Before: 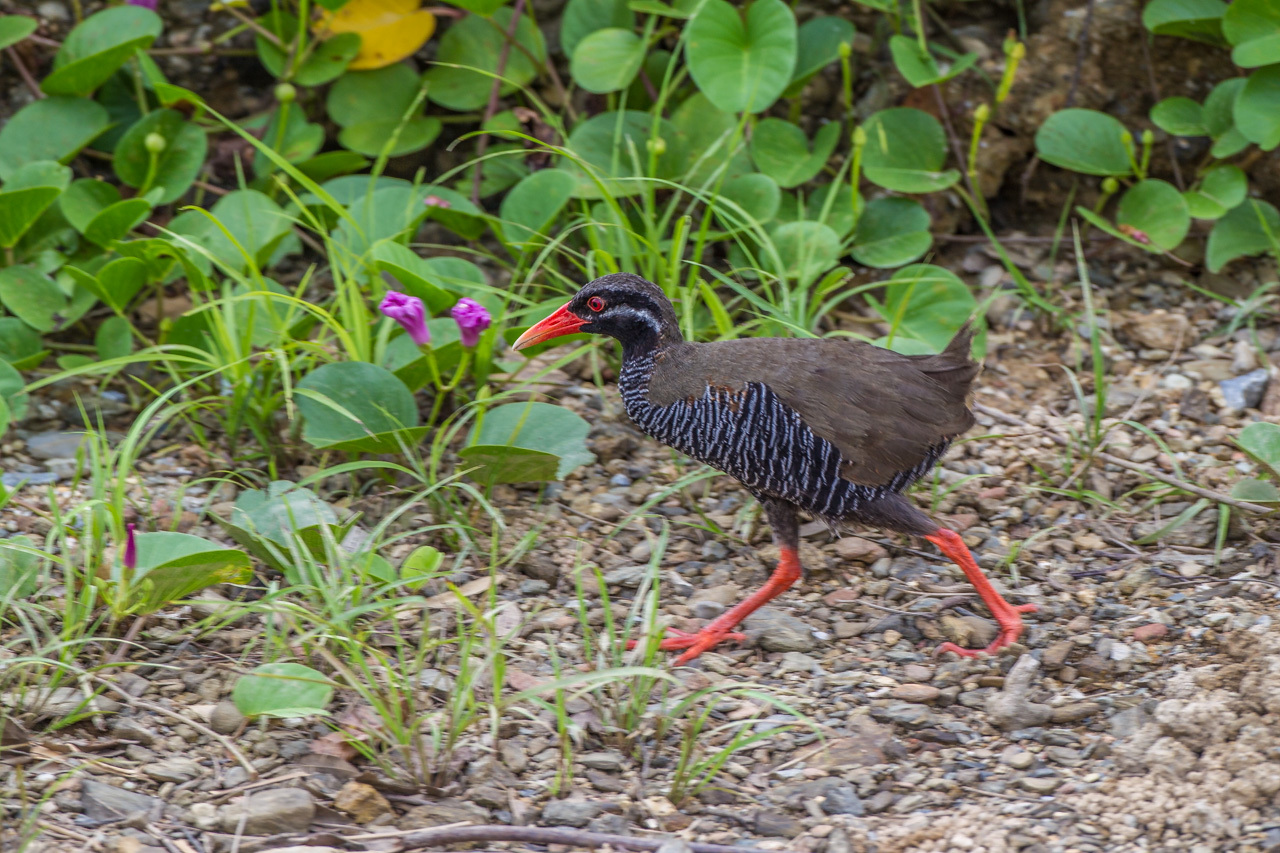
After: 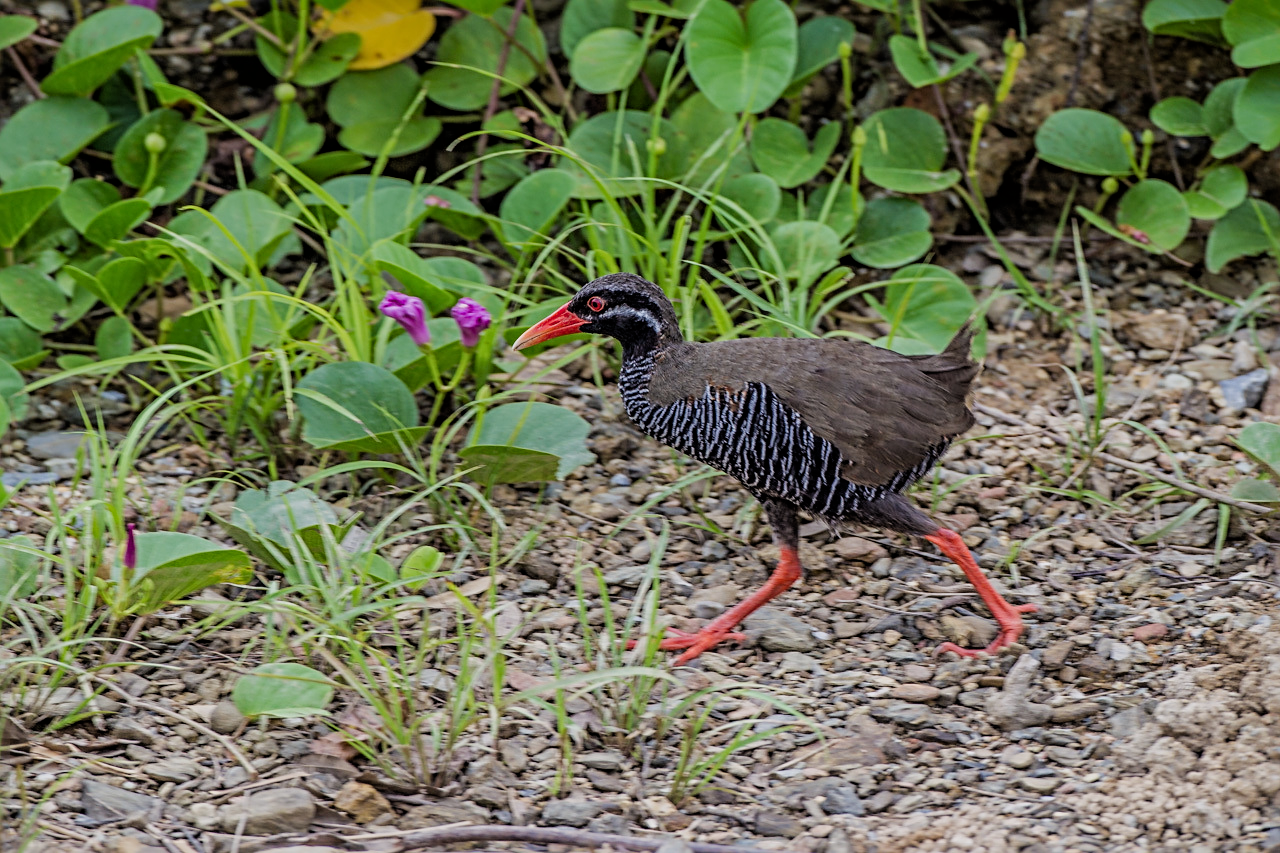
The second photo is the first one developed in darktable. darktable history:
filmic rgb: black relative exposure -4.85 EV, white relative exposure 4.04 EV, hardness 2.83, contrast in shadows safe
tone equalizer: on, module defaults
sharpen: radius 3.953
